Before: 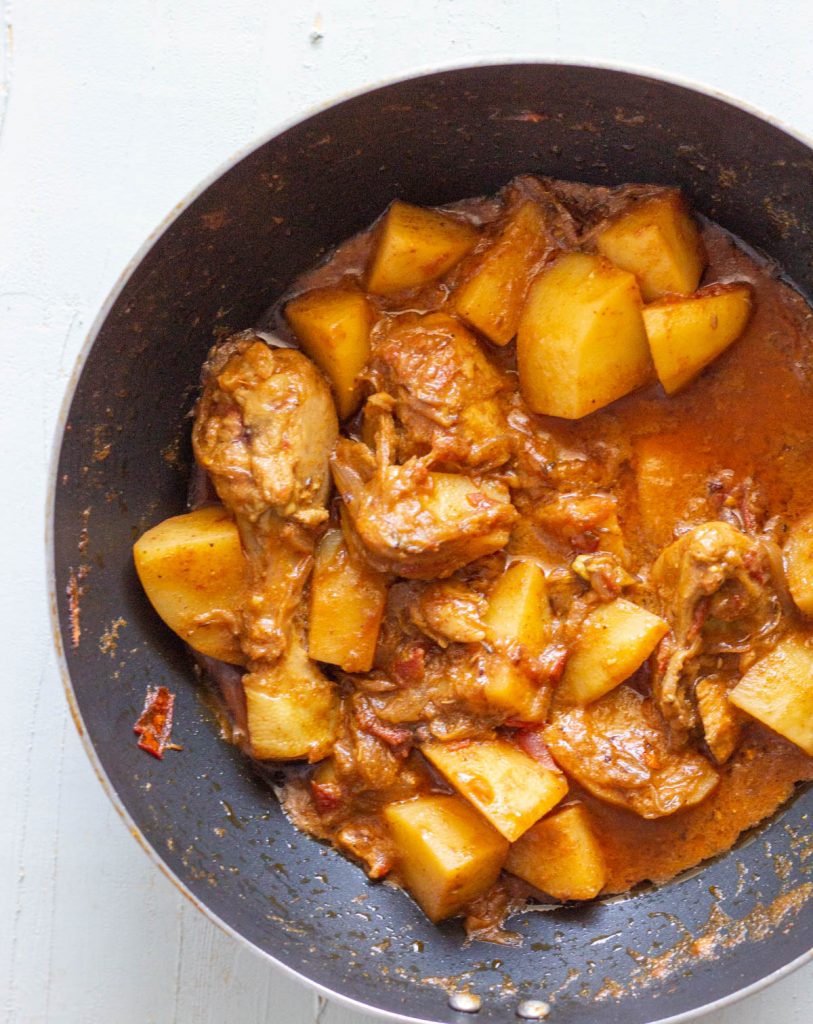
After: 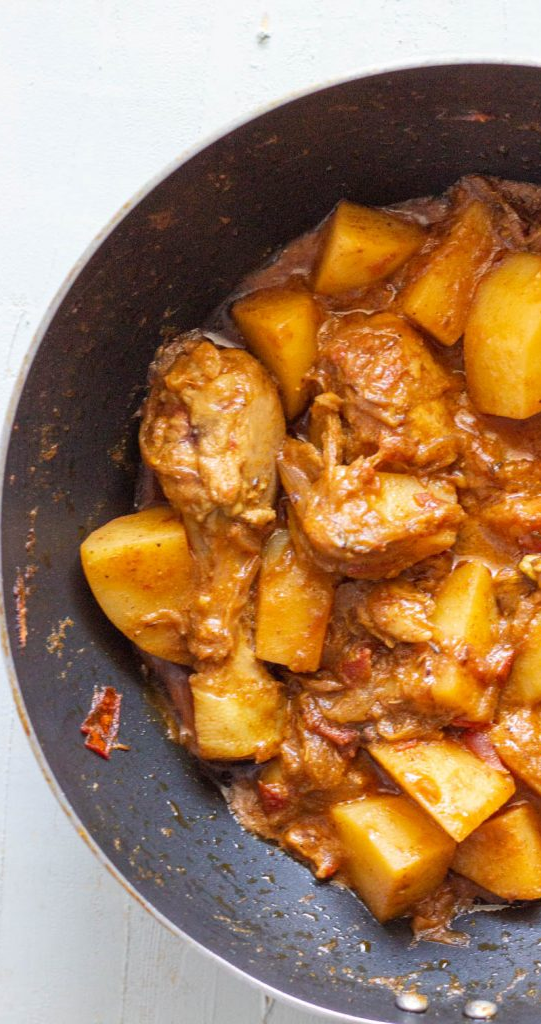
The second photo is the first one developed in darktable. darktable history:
crop and rotate: left 6.676%, right 26.736%
